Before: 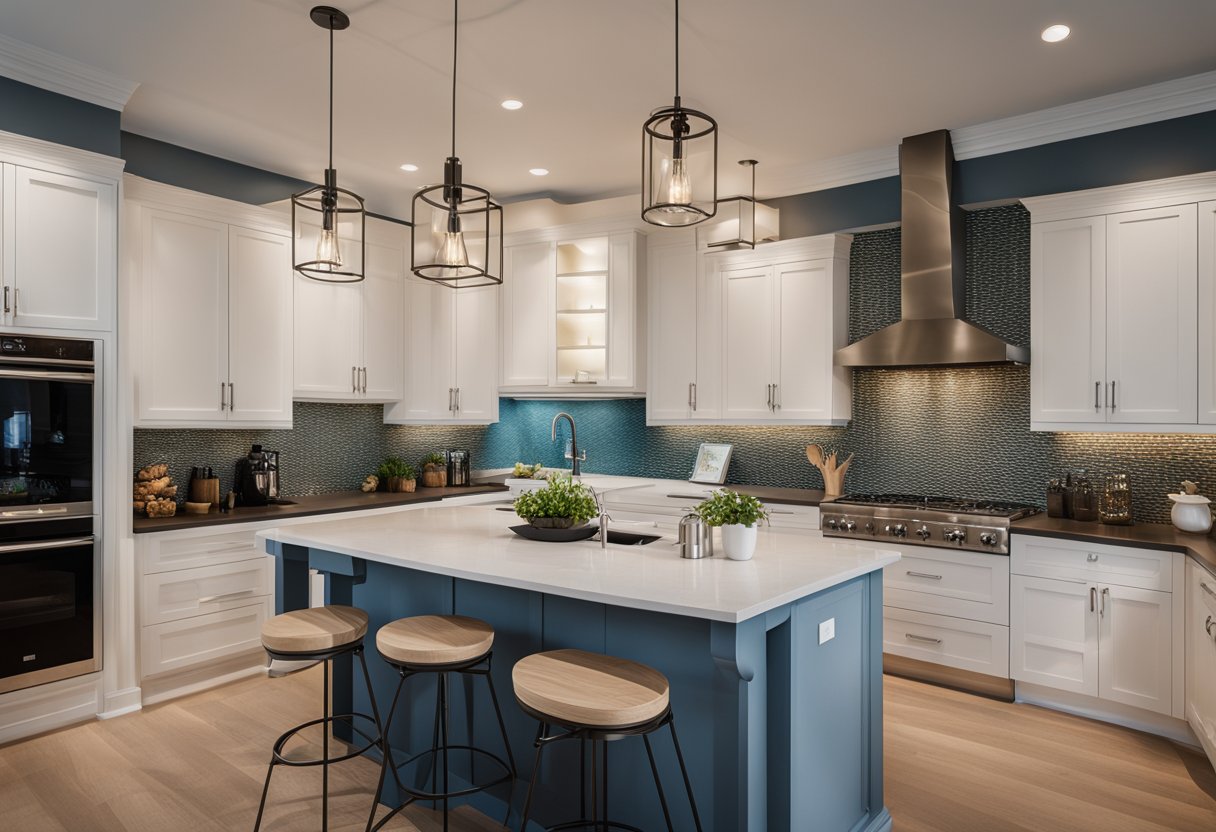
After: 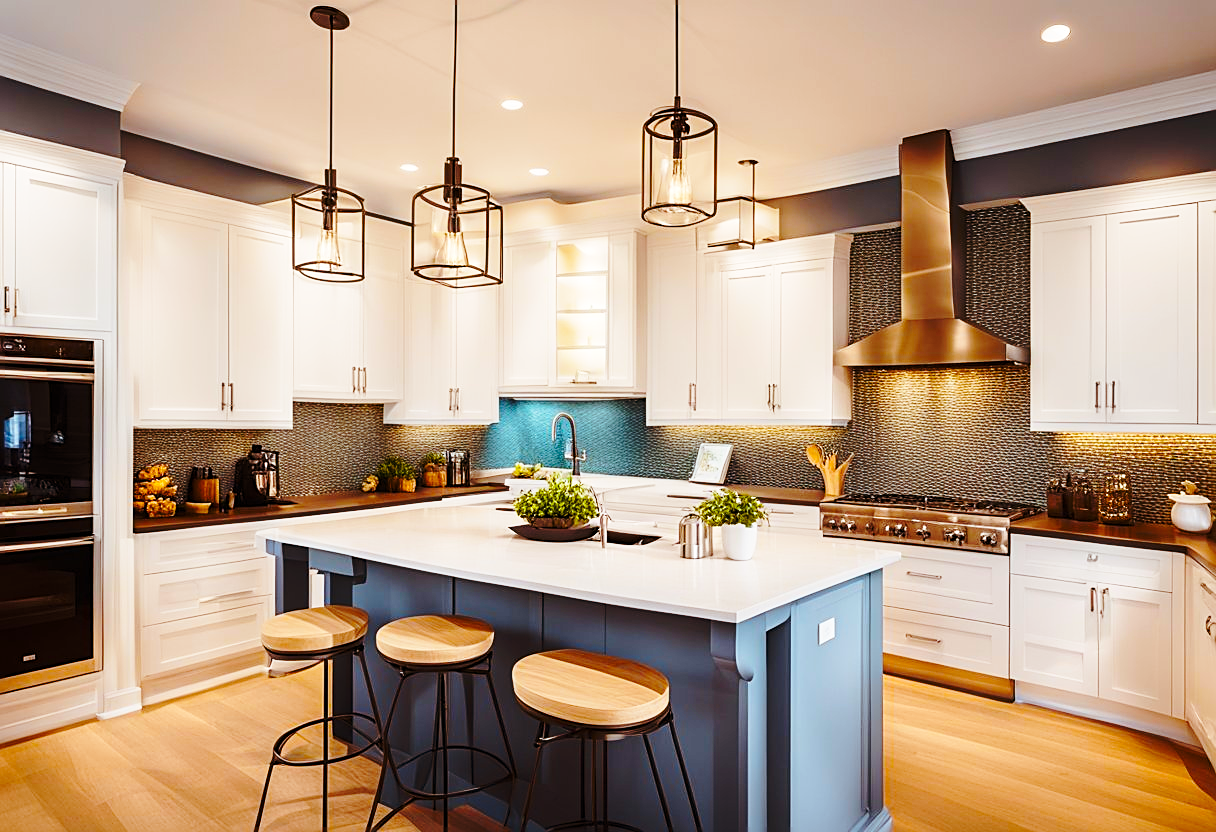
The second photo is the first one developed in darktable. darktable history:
color balance rgb: shadows lift › chroma 9.738%, shadows lift › hue 42.9°, perceptual saturation grading › global saturation 75.294%, perceptual saturation grading › shadows -30.714%
sharpen: radius 1.968
base curve: curves: ch0 [(0, 0) (0.032, 0.037) (0.105, 0.228) (0.435, 0.76) (0.856, 0.983) (1, 1)], preserve colors none
